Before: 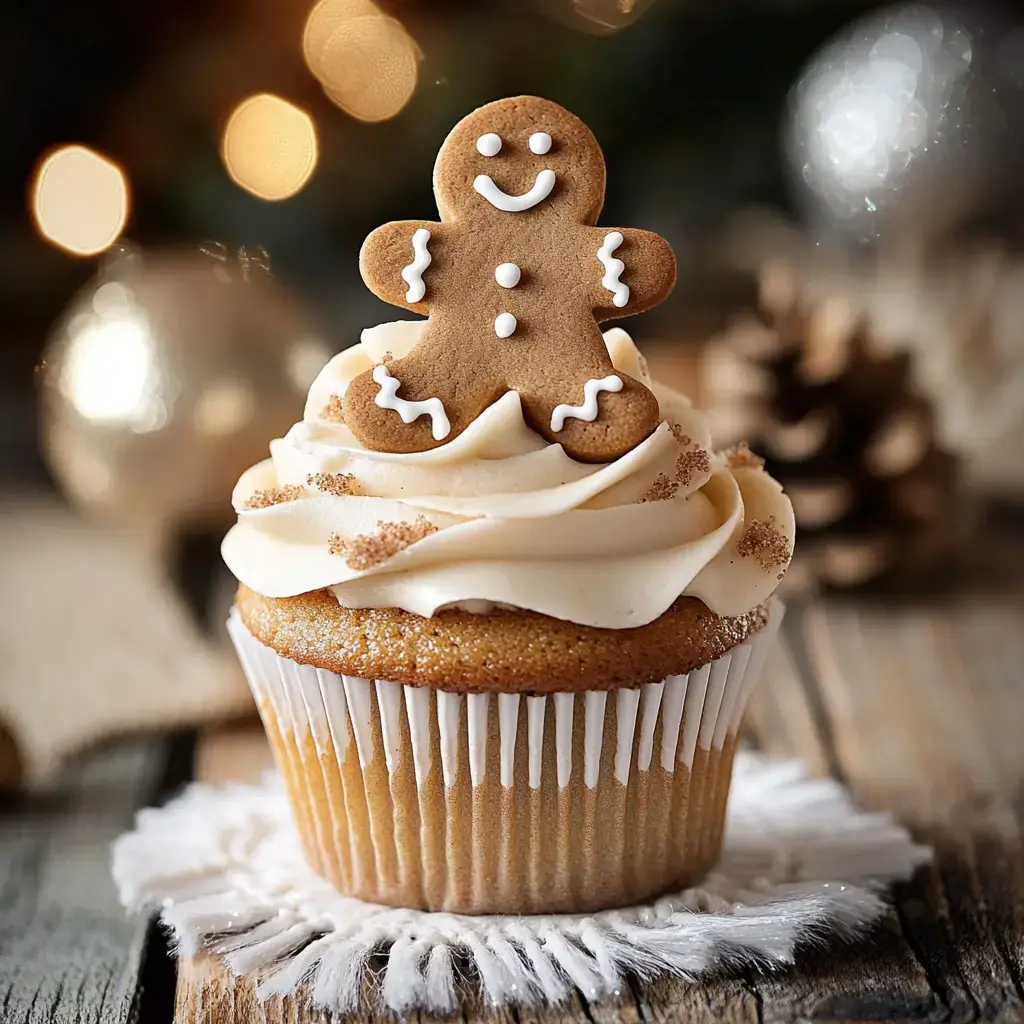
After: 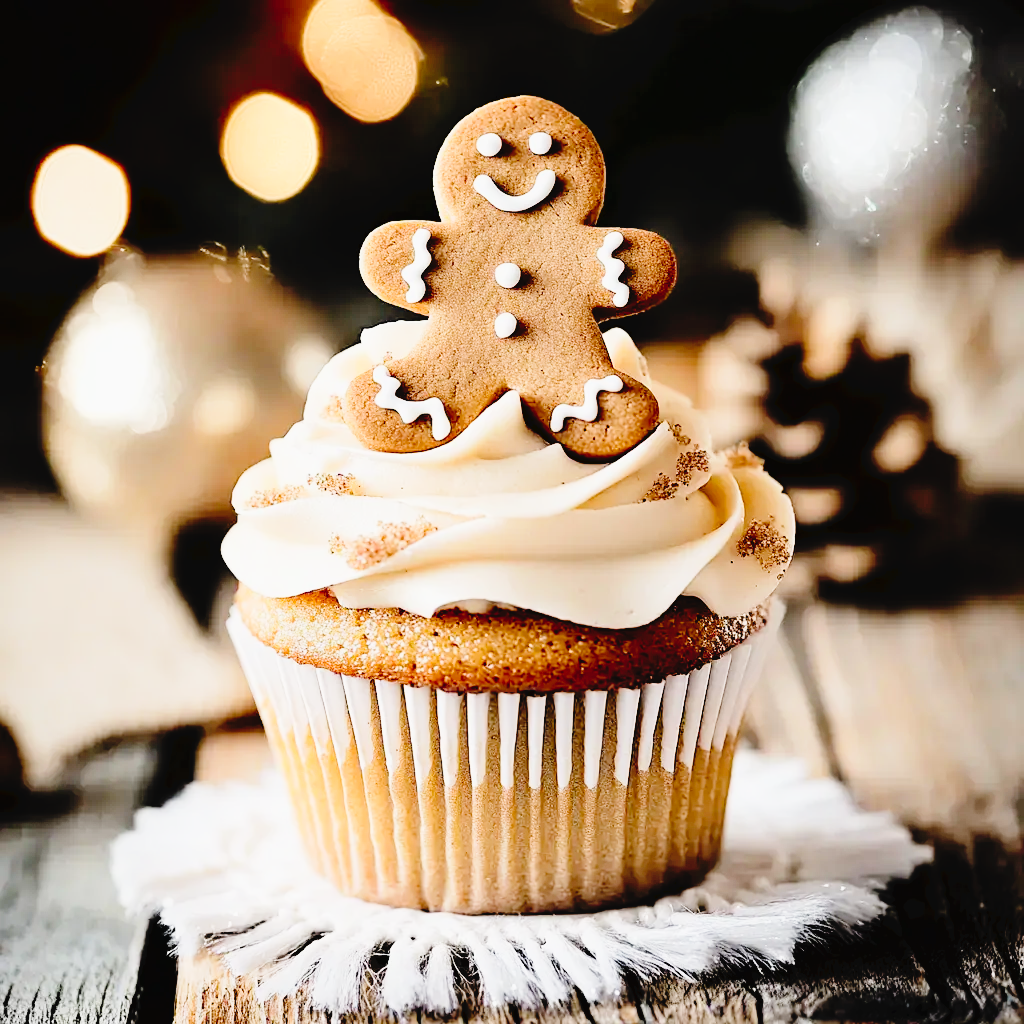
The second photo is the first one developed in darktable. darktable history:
filmic rgb: black relative exposure -5 EV, hardness 2.88, contrast 1.3
tone curve: curves: ch0 [(0, 0) (0.003, 0.03) (0.011, 0.03) (0.025, 0.033) (0.044, 0.035) (0.069, 0.04) (0.1, 0.046) (0.136, 0.052) (0.177, 0.08) (0.224, 0.121) (0.277, 0.225) (0.335, 0.343) (0.399, 0.456) (0.468, 0.555) (0.543, 0.647) (0.623, 0.732) (0.709, 0.808) (0.801, 0.886) (0.898, 0.947) (1, 1)], preserve colors none
exposure: exposure 0.669 EV, compensate highlight preservation false
